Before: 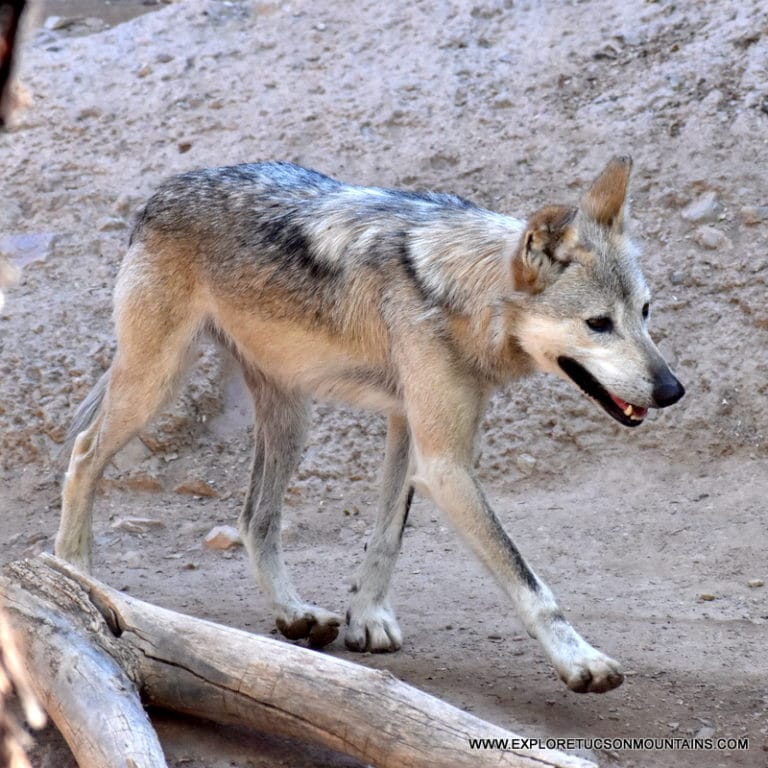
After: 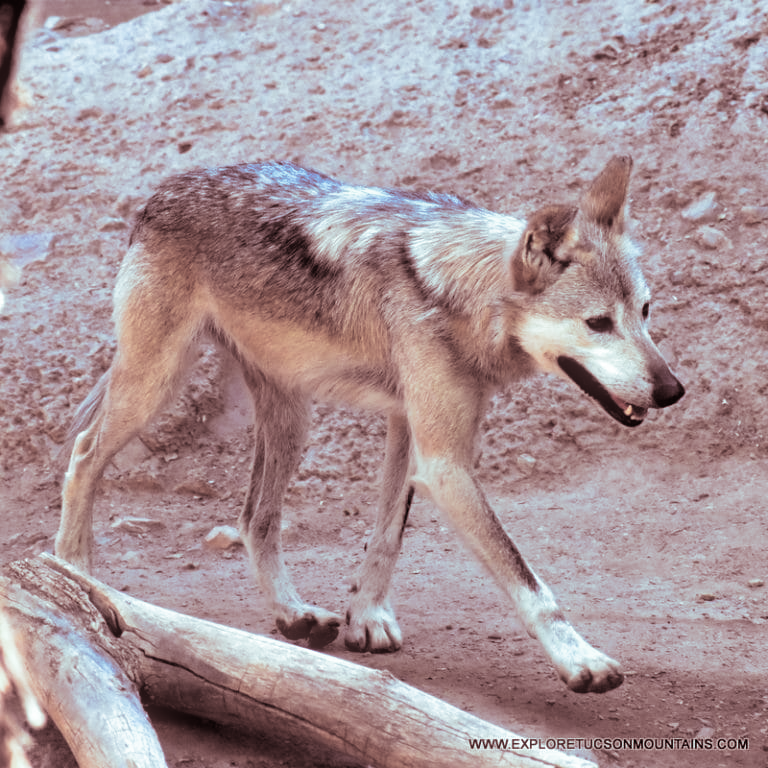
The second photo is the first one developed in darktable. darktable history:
bloom: size 5%, threshold 95%, strength 15%
split-toning: shadows › saturation 0.3, highlights › hue 180°, highlights › saturation 0.3, compress 0%
